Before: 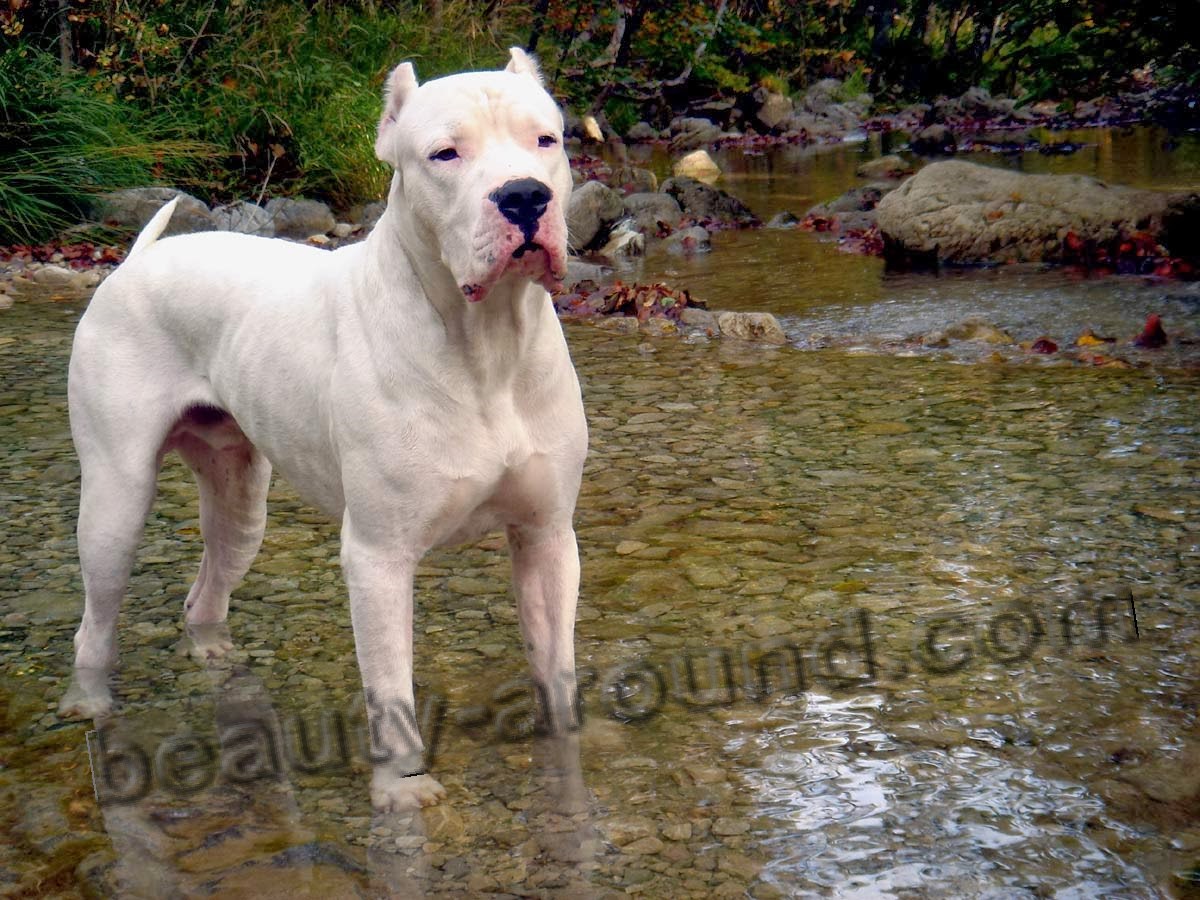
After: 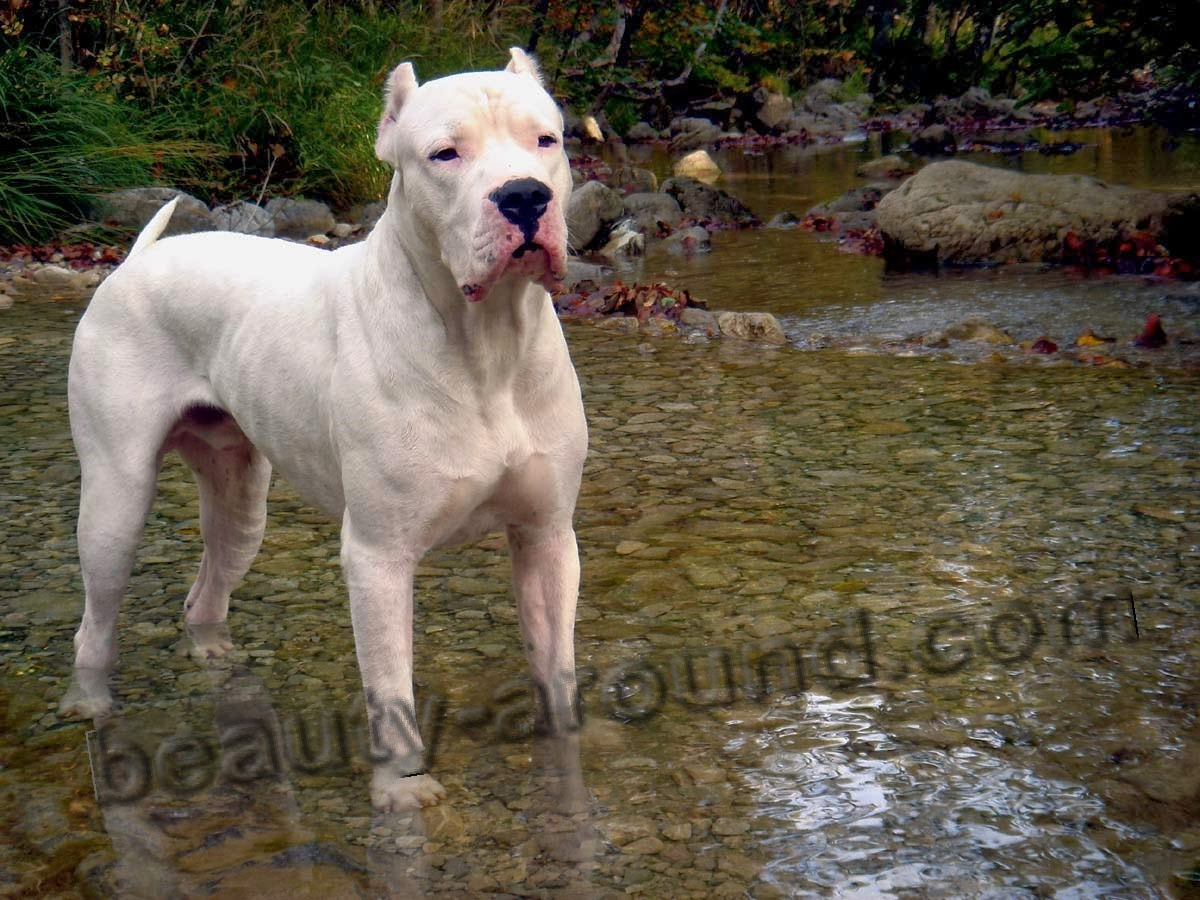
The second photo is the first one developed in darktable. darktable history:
tone curve: curves: ch0 [(0, 0) (0.8, 0.757) (1, 1)], preserve colors none
